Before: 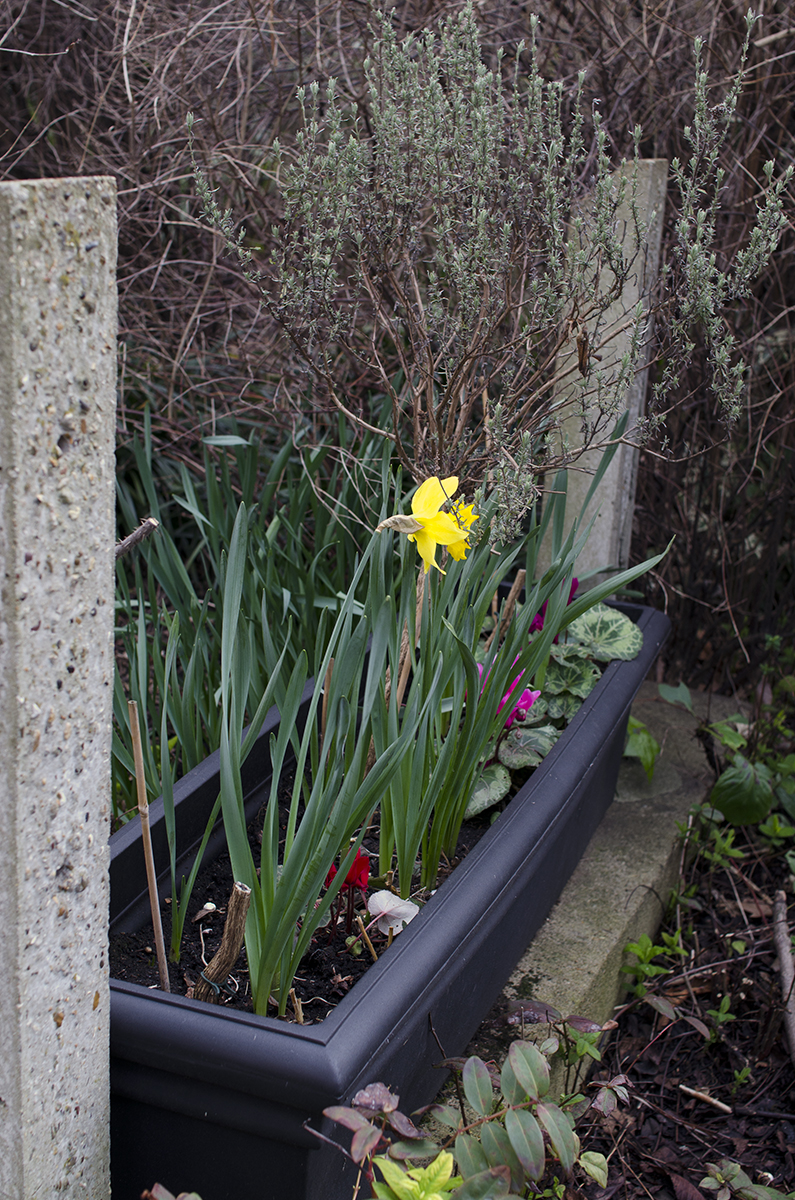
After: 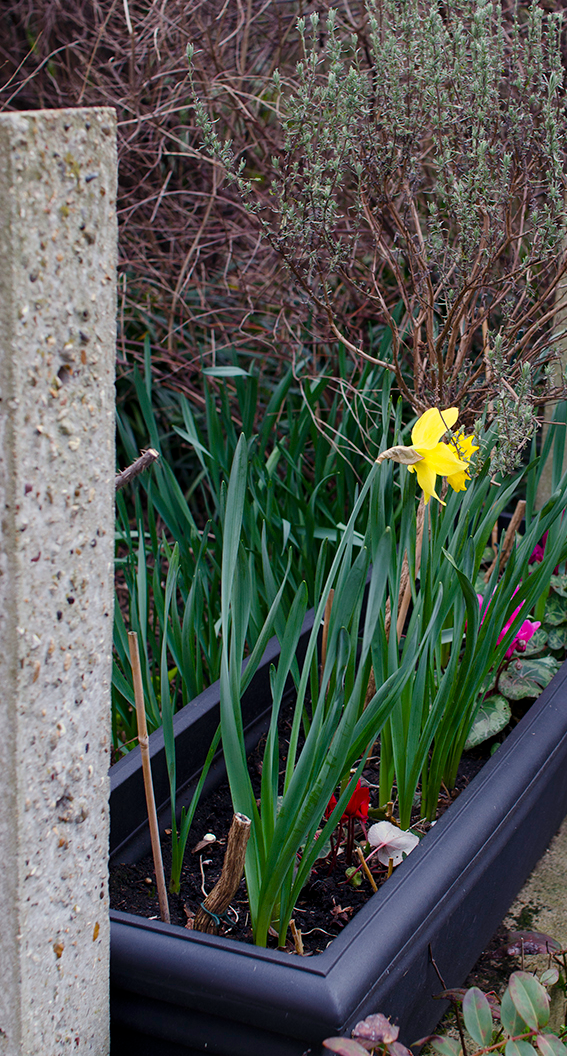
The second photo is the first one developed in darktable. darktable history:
color balance rgb: perceptual saturation grading › global saturation 20%, perceptual saturation grading › highlights -25%, perceptual saturation grading › shadows 25%
crop: top 5.803%, right 27.864%, bottom 5.804%
